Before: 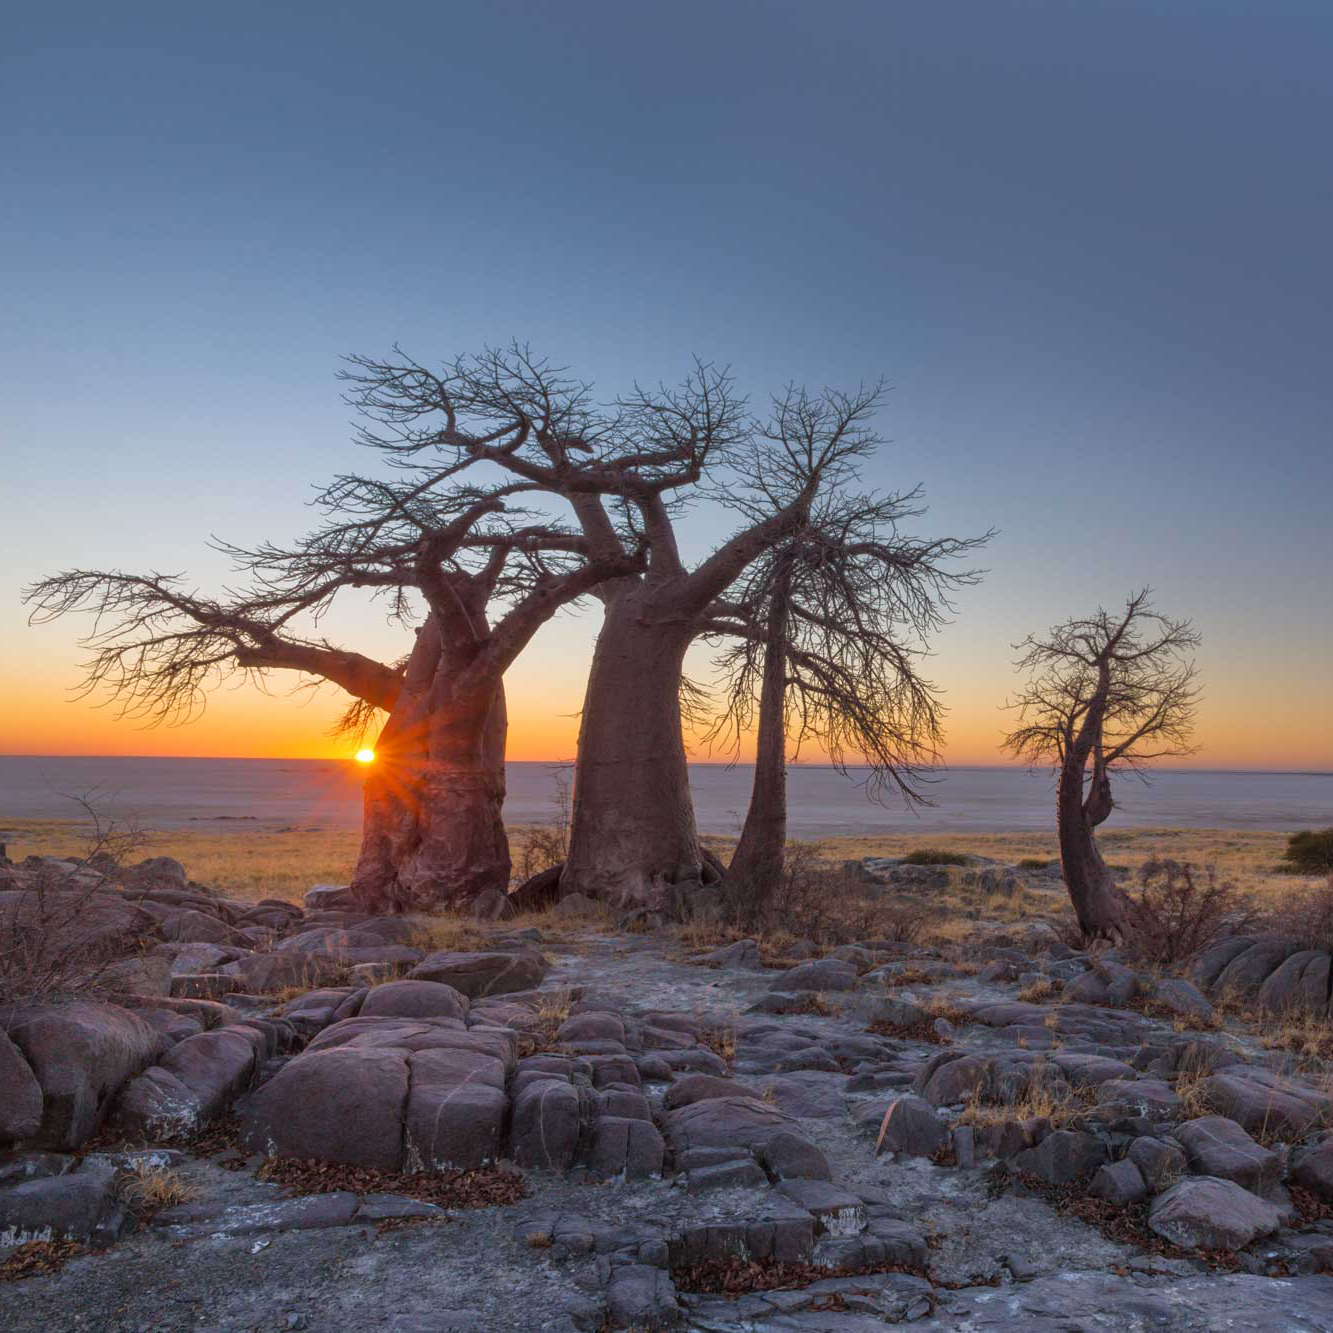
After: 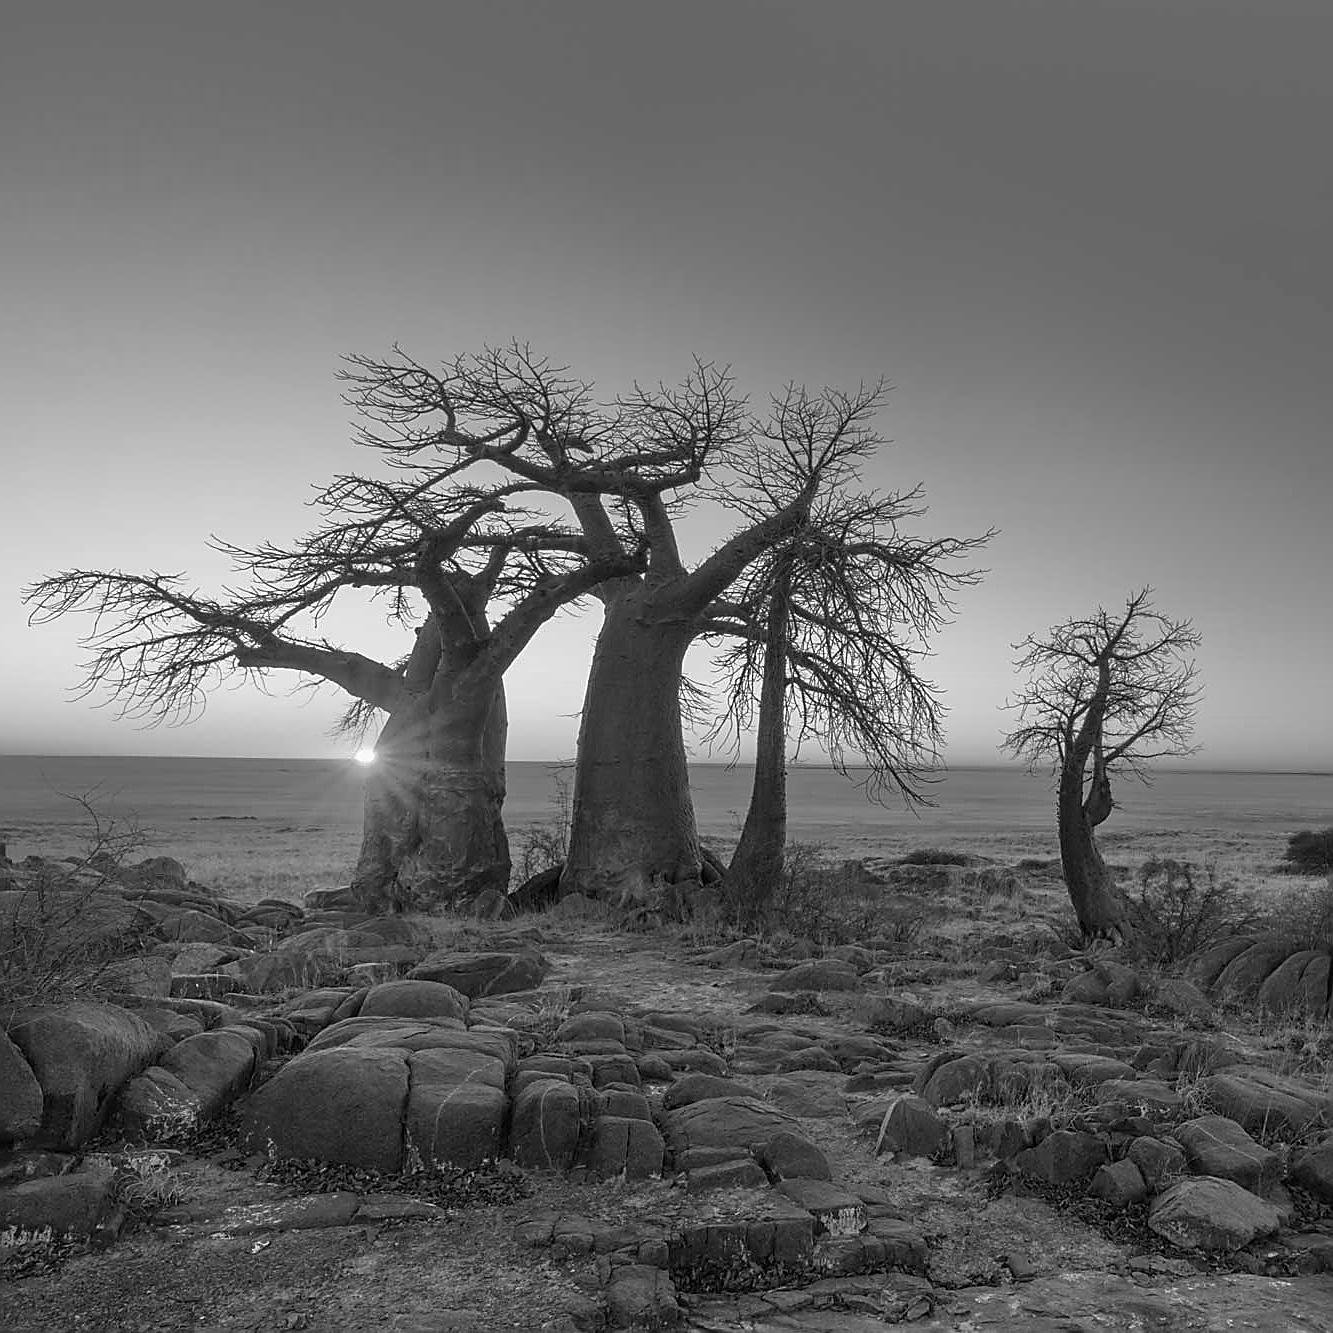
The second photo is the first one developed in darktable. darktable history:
white balance: red 1.05, blue 1.072
monochrome: on, module defaults
sharpen: radius 1.4, amount 1.25, threshold 0.7
